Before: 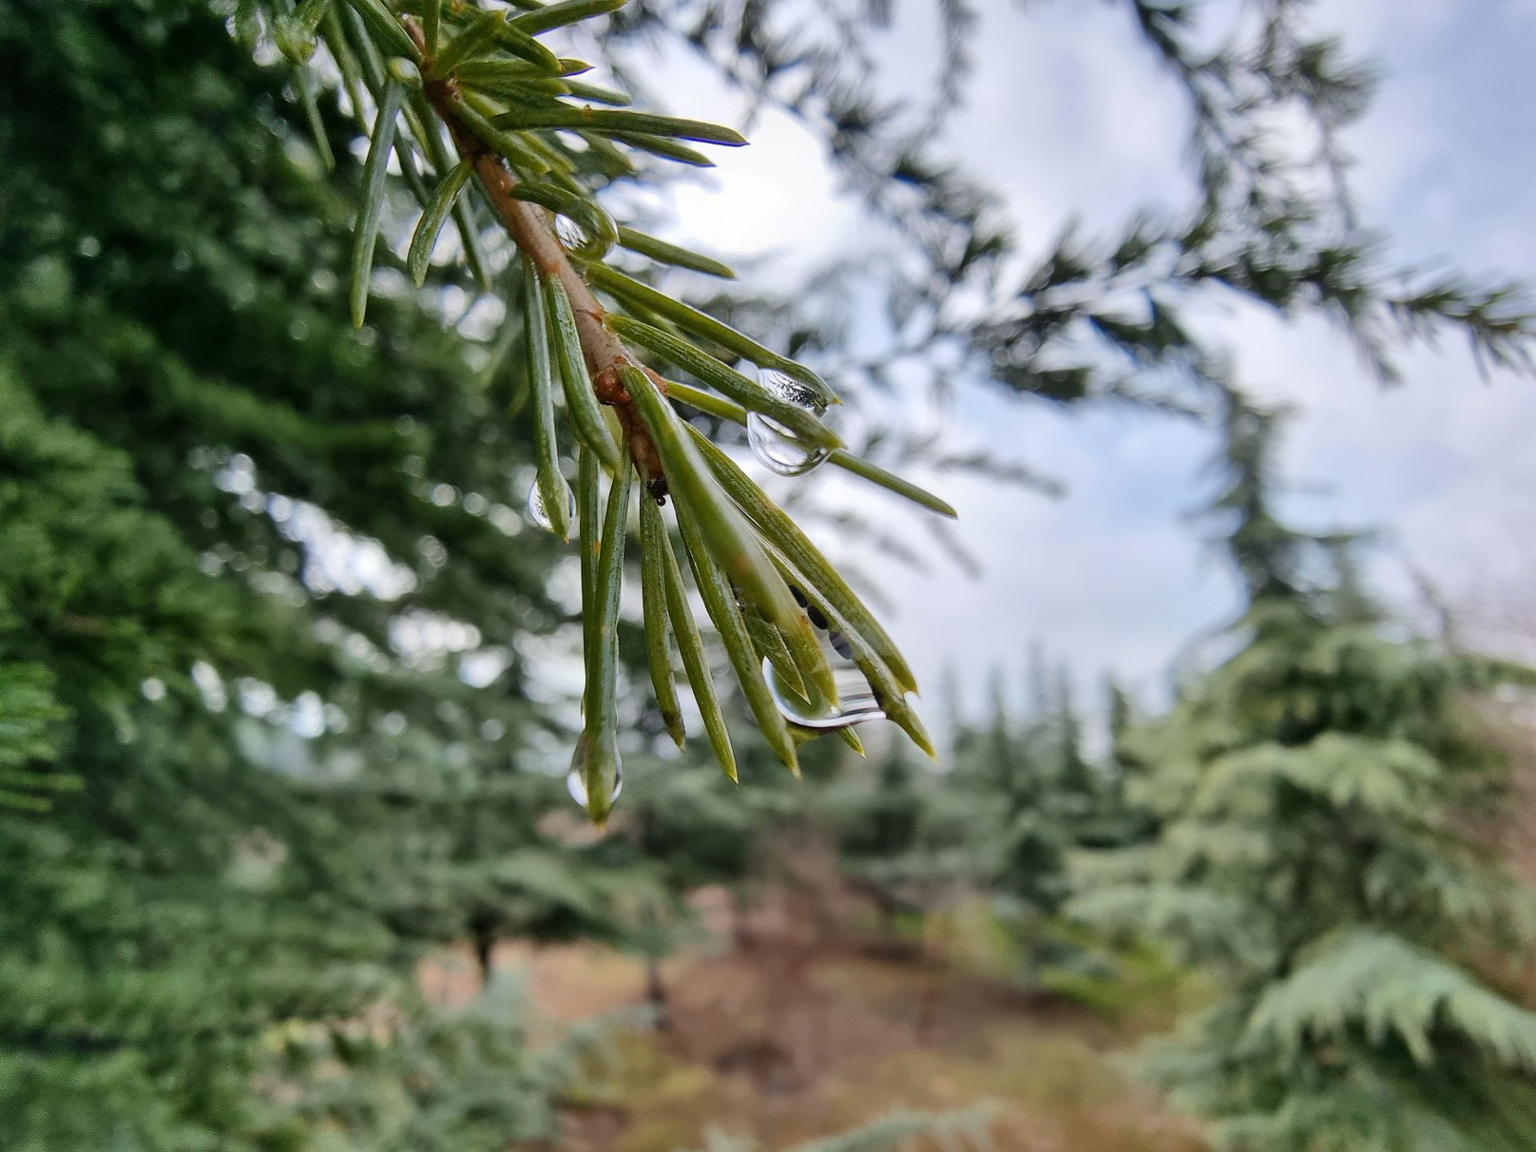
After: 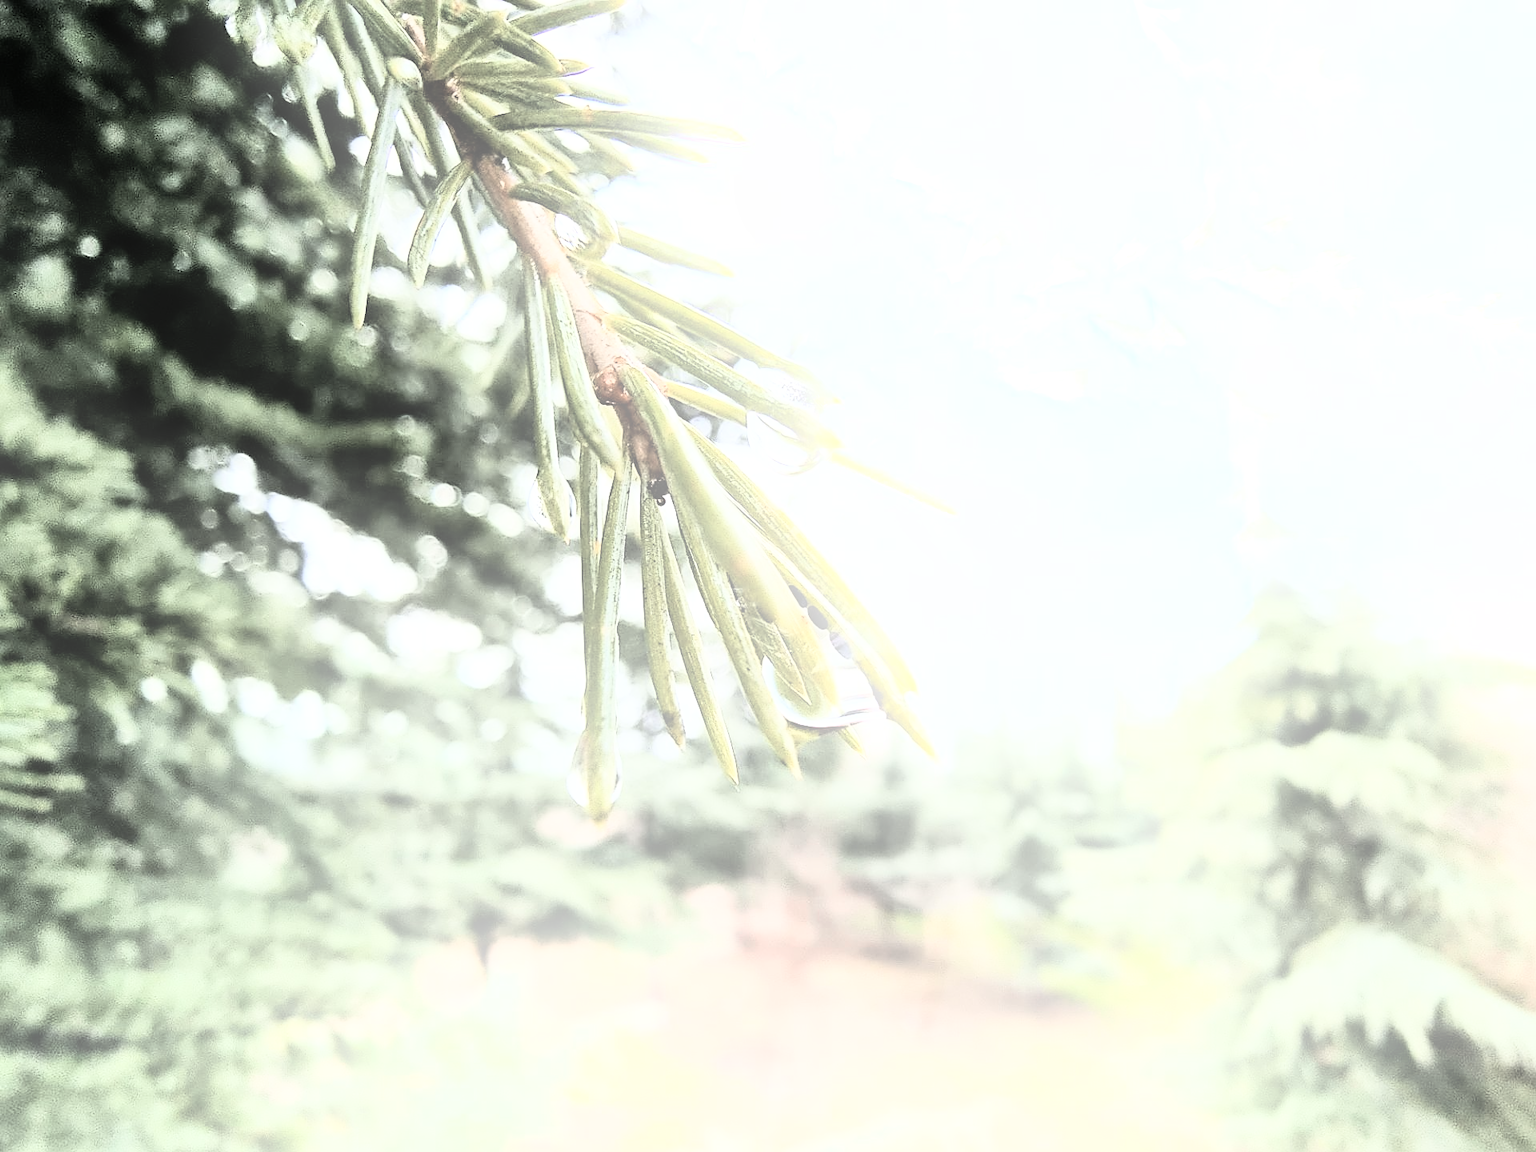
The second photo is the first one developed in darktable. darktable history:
exposure: black level correction 0, exposure 1 EV, compensate exposure bias true, compensate highlight preservation false
bloom: on, module defaults
rgb curve: curves: ch0 [(0, 0) (0.21, 0.15) (0.24, 0.21) (0.5, 0.75) (0.75, 0.96) (0.89, 0.99) (1, 1)]; ch1 [(0, 0.02) (0.21, 0.13) (0.25, 0.2) (0.5, 0.67) (0.75, 0.9) (0.89, 0.97) (1, 1)]; ch2 [(0, 0.02) (0.21, 0.13) (0.25, 0.2) (0.5, 0.67) (0.75, 0.9) (0.89, 0.97) (1, 1)], compensate middle gray true
color zones: curves: ch1 [(0, 0.34) (0.143, 0.164) (0.286, 0.152) (0.429, 0.176) (0.571, 0.173) (0.714, 0.188) (0.857, 0.199) (1, 0.34)]
sharpen: on, module defaults
